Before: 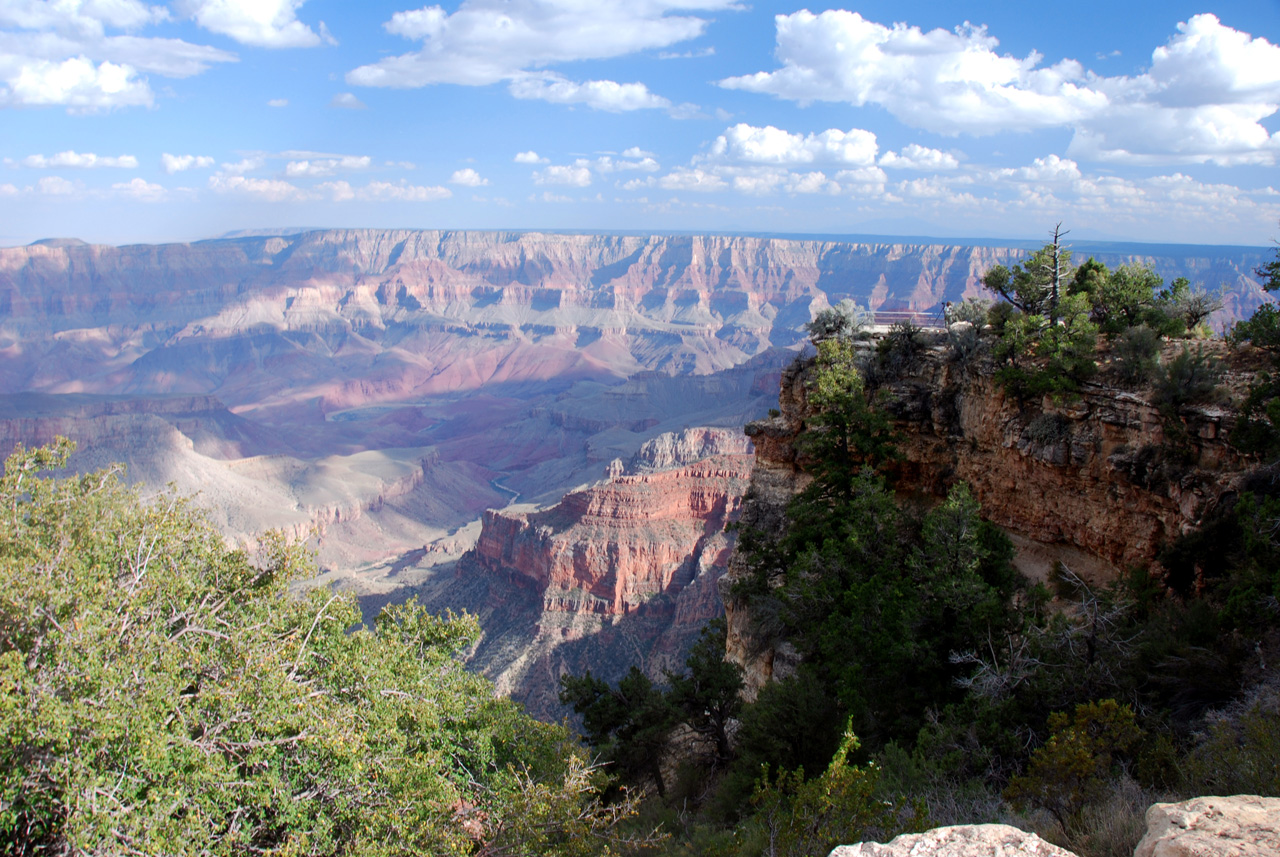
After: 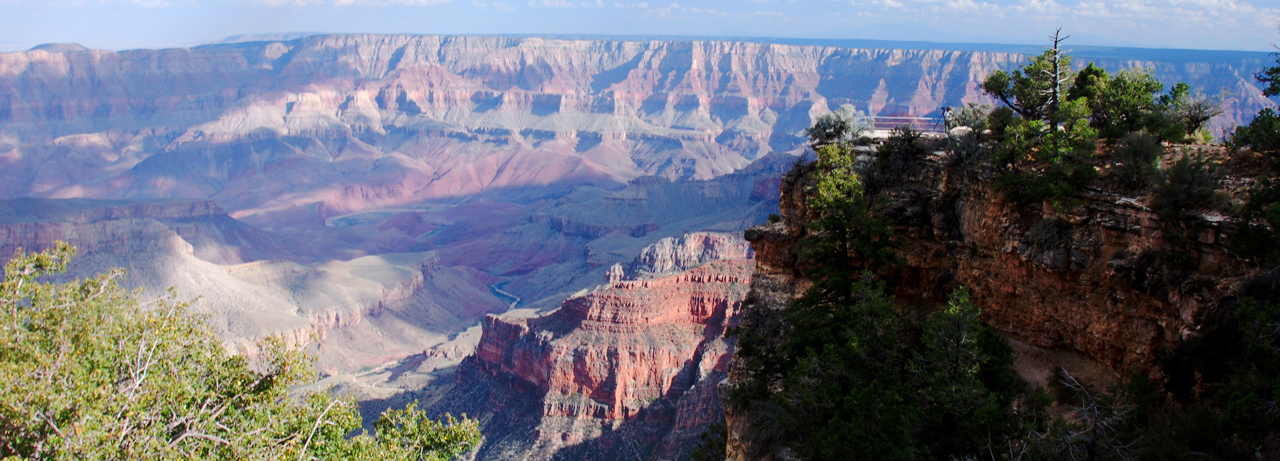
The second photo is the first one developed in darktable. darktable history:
color zones: curves: ch1 [(0, 0.525) (0.143, 0.556) (0.286, 0.52) (0.429, 0.5) (0.571, 0.5) (0.714, 0.5) (0.857, 0.503) (1, 0.525)]
crop and rotate: top 22.767%, bottom 23.434%
base curve: curves: ch0 [(0, 0) (0.073, 0.04) (0.157, 0.139) (0.492, 0.492) (0.758, 0.758) (1, 1)], preserve colors none
